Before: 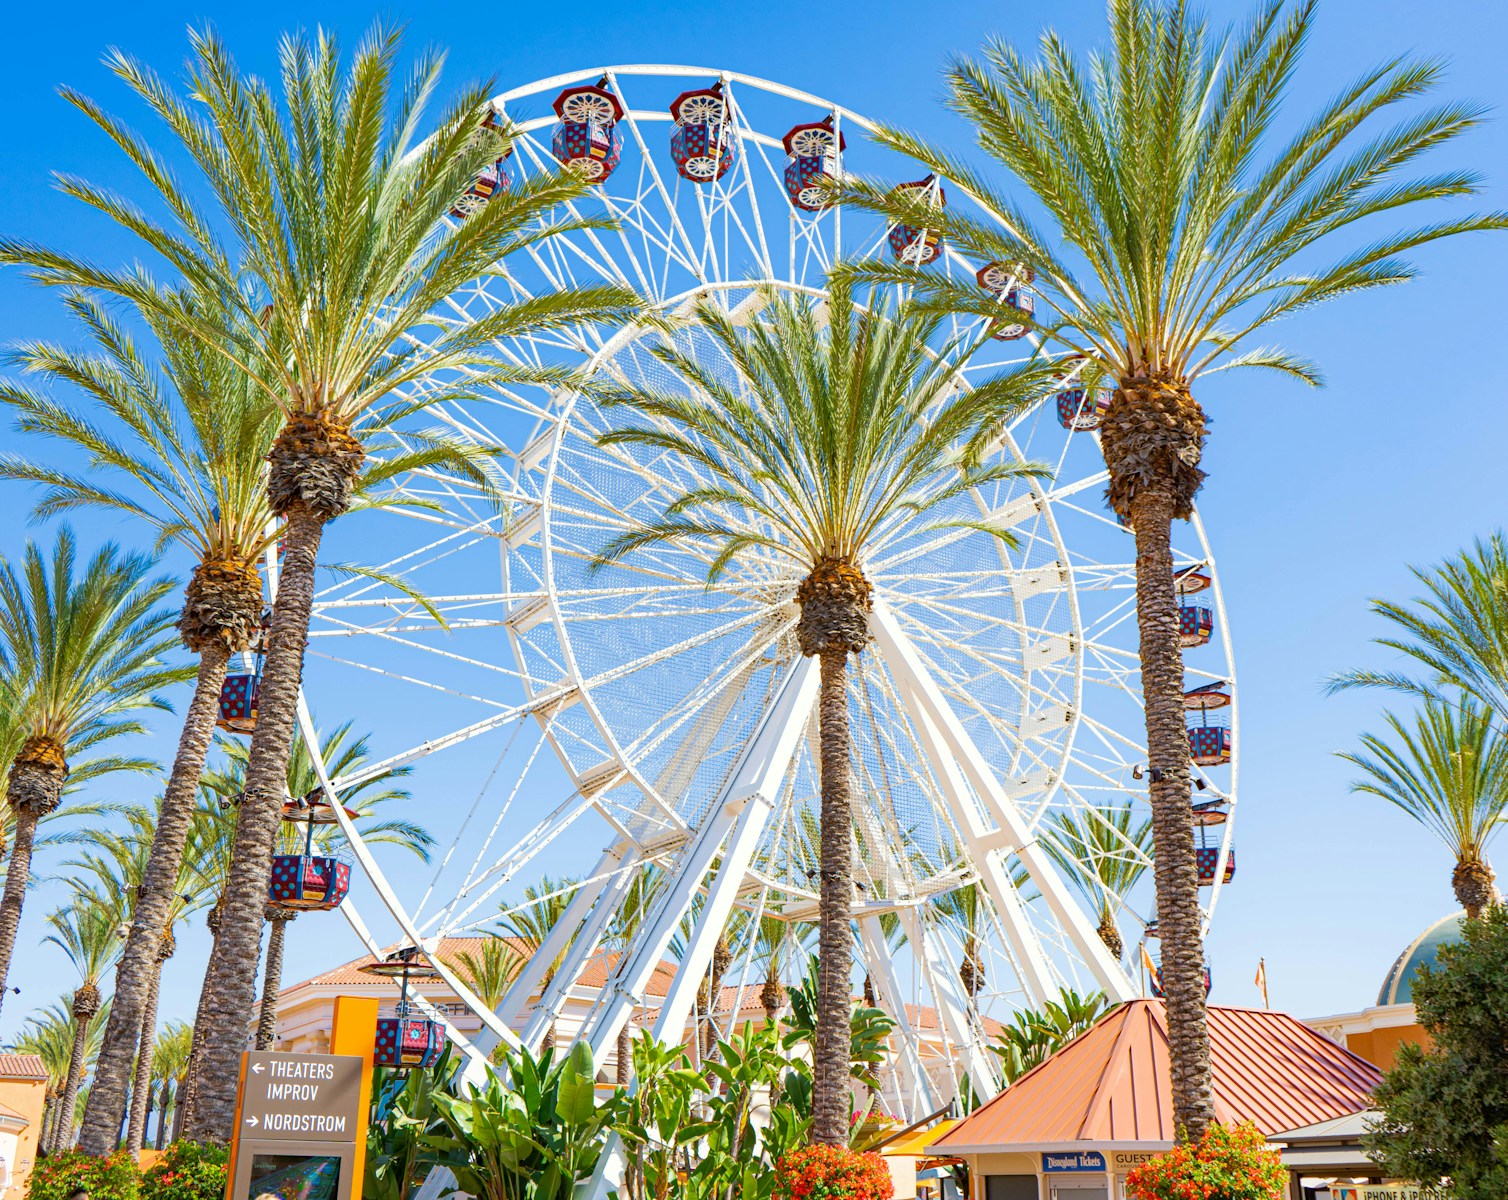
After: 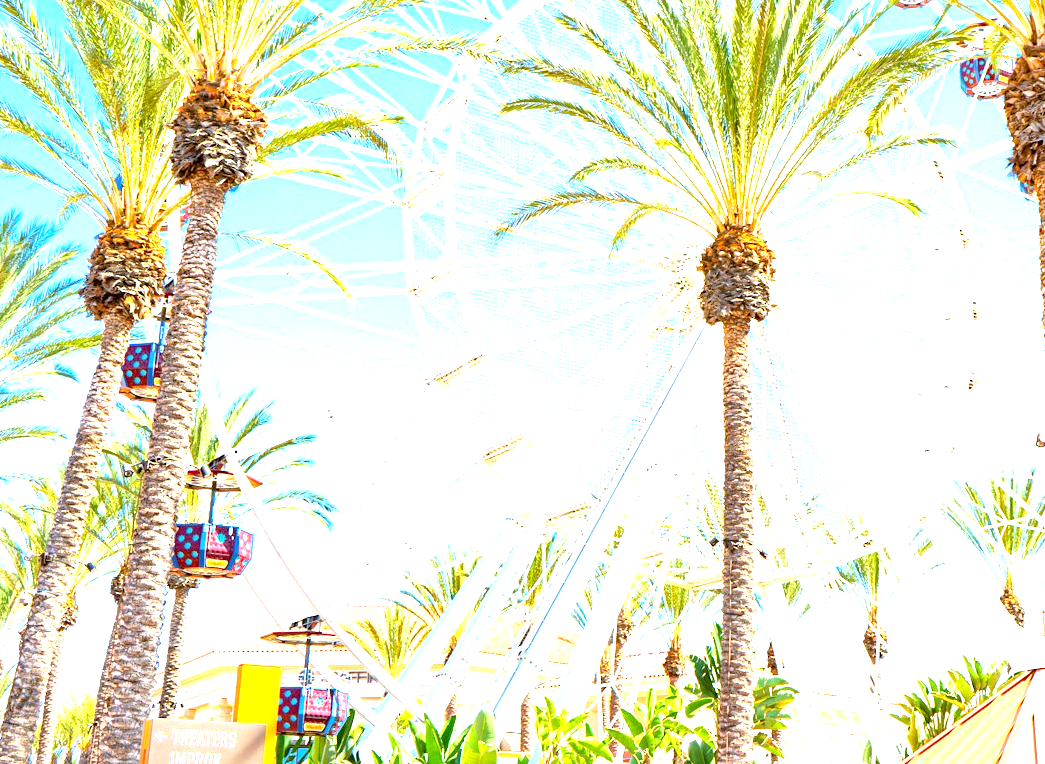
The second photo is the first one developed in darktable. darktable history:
crop: left 6.488%, top 27.668%, right 24.183%, bottom 8.656%
exposure: black level correction 0.001, exposure 1.84 EV, compensate highlight preservation false
